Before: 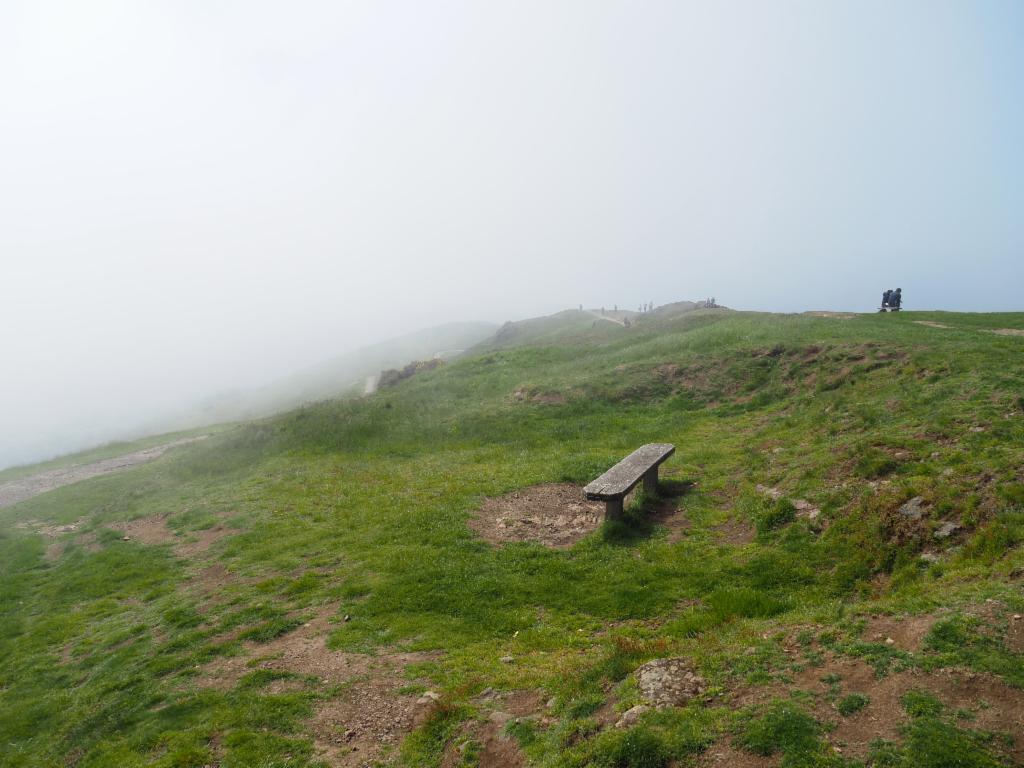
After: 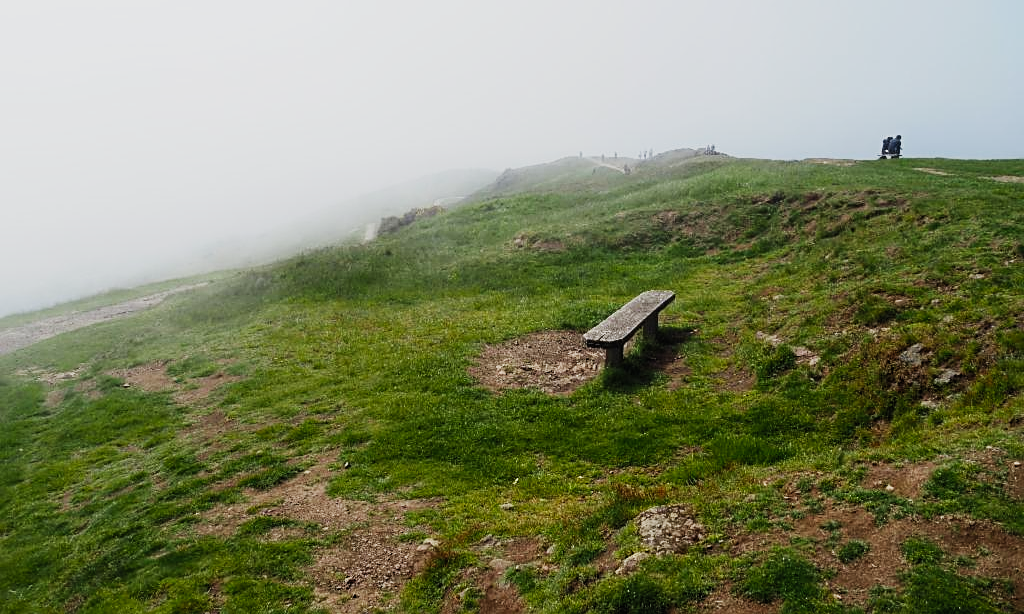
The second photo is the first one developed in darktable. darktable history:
crop and rotate: top 19.998%
fill light: on, module defaults
sharpen: on, module defaults
sigmoid: contrast 1.7, skew 0.1, preserve hue 0%, red attenuation 0.1, red rotation 0.035, green attenuation 0.1, green rotation -0.017, blue attenuation 0.15, blue rotation -0.052, base primaries Rec2020
